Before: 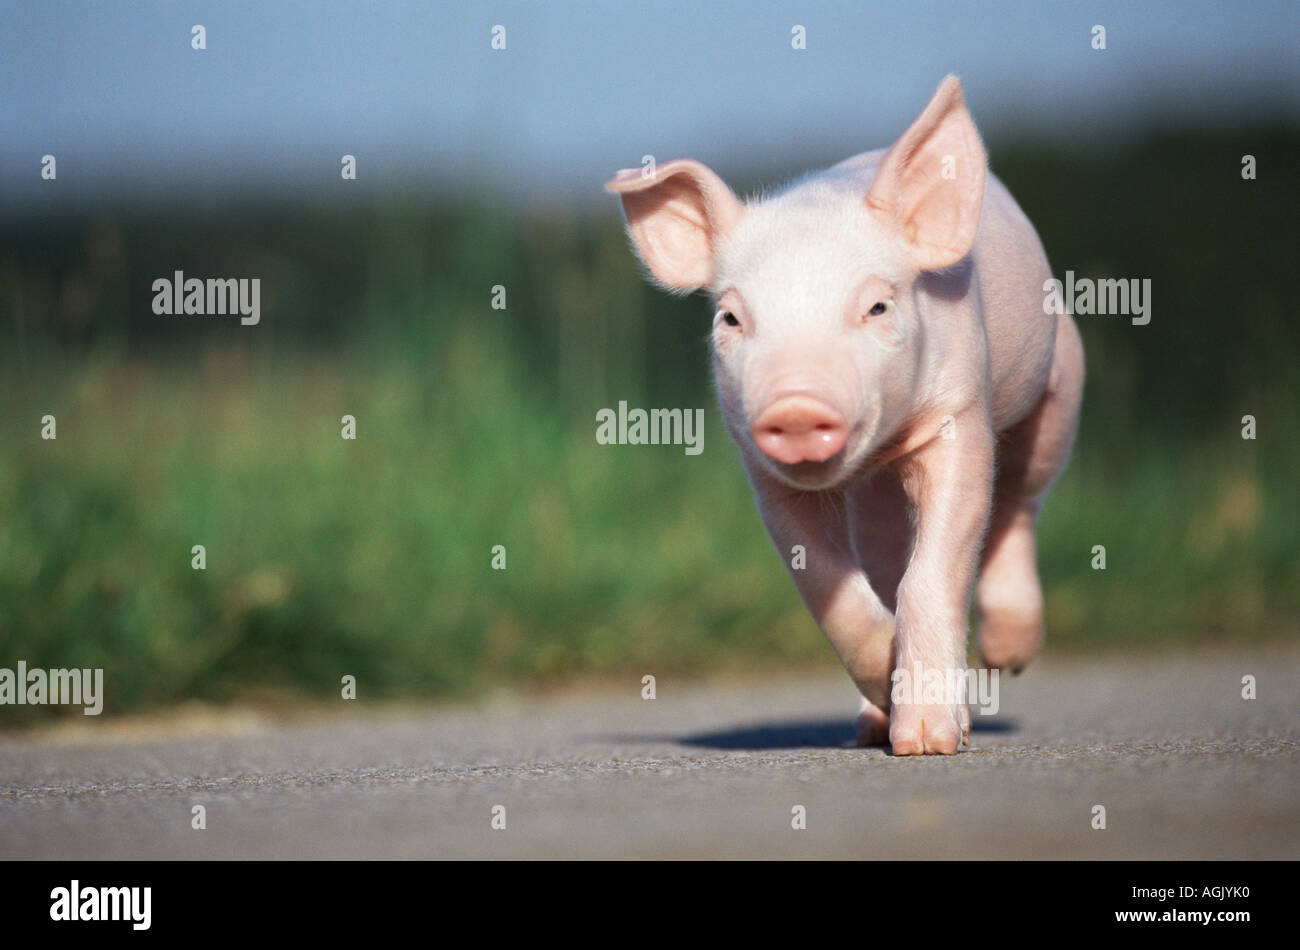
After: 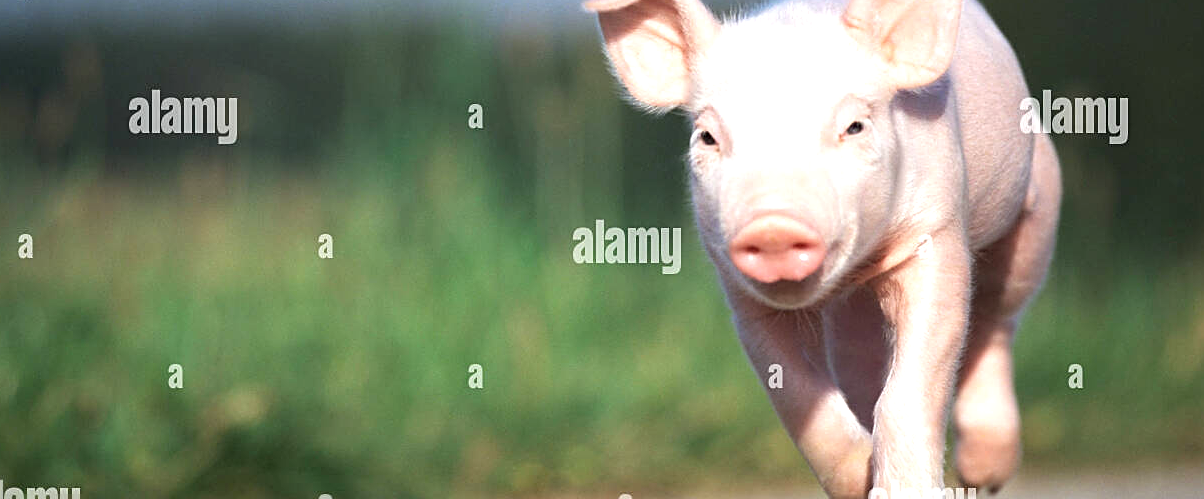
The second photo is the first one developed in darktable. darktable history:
exposure: exposure 0.605 EV, compensate highlight preservation false
crop: left 1.794%, top 19.117%, right 4.647%, bottom 28.288%
sharpen: on, module defaults
tone equalizer: mask exposure compensation -0.503 EV
